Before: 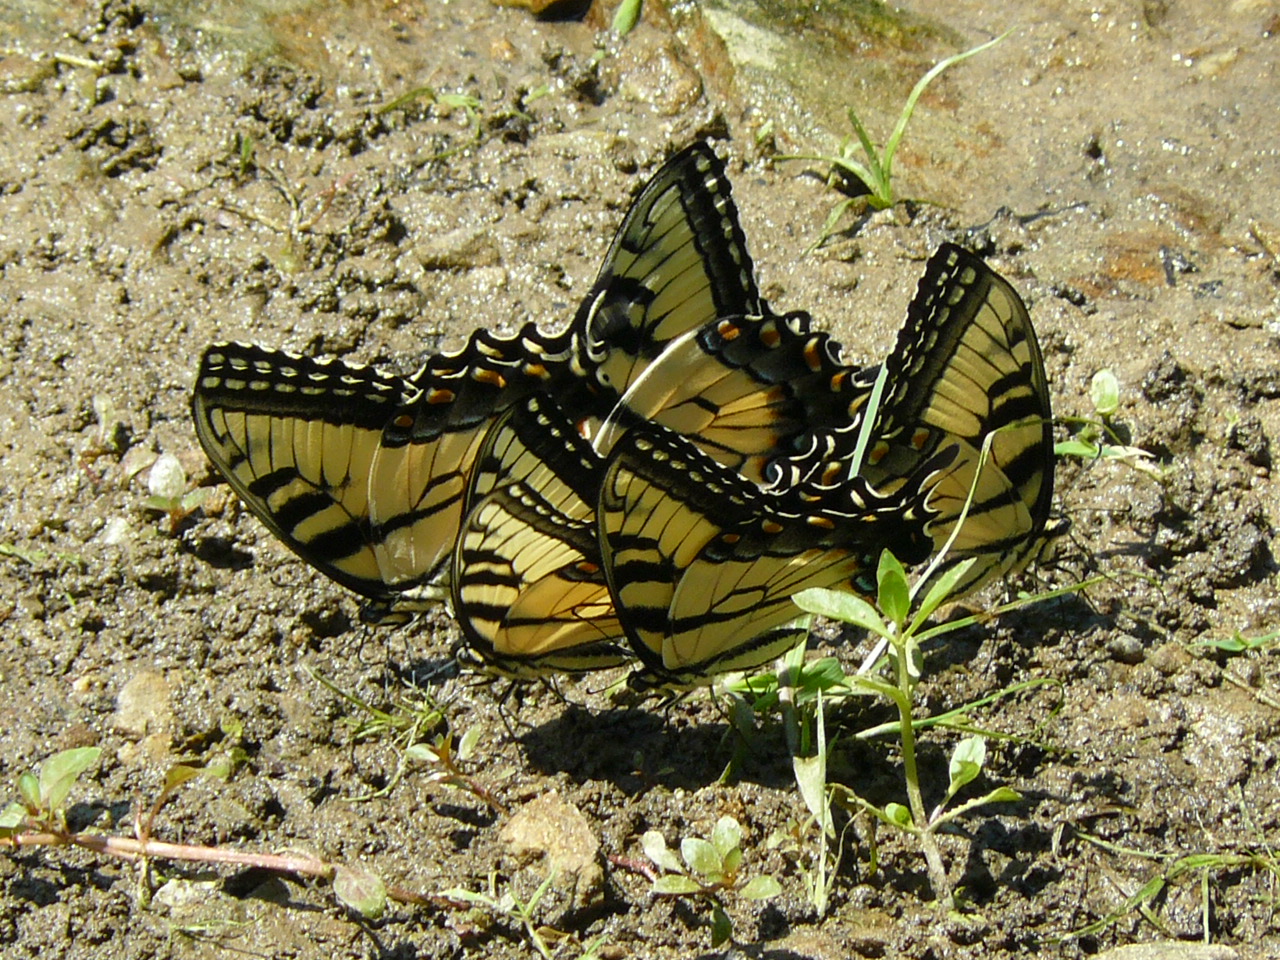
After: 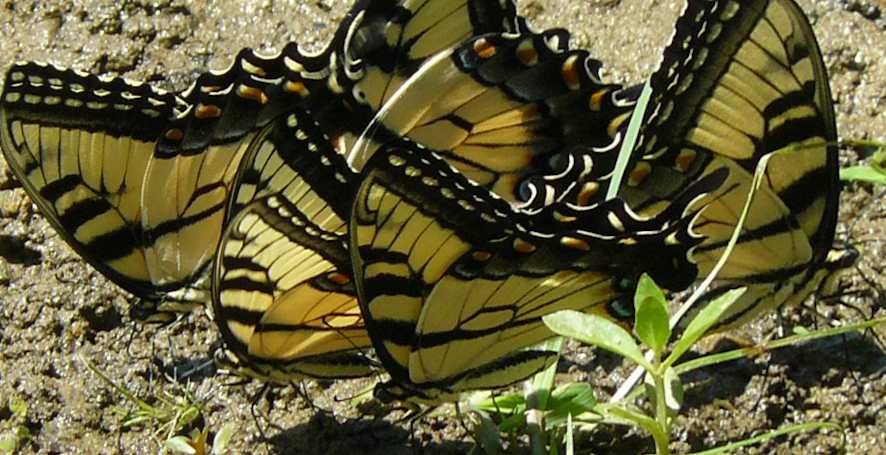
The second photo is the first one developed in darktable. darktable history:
crop: left 11.123%, top 27.61%, right 18.3%, bottom 17.034%
rotate and perspective: rotation 1.69°, lens shift (vertical) -0.023, lens shift (horizontal) -0.291, crop left 0.025, crop right 0.988, crop top 0.092, crop bottom 0.842
